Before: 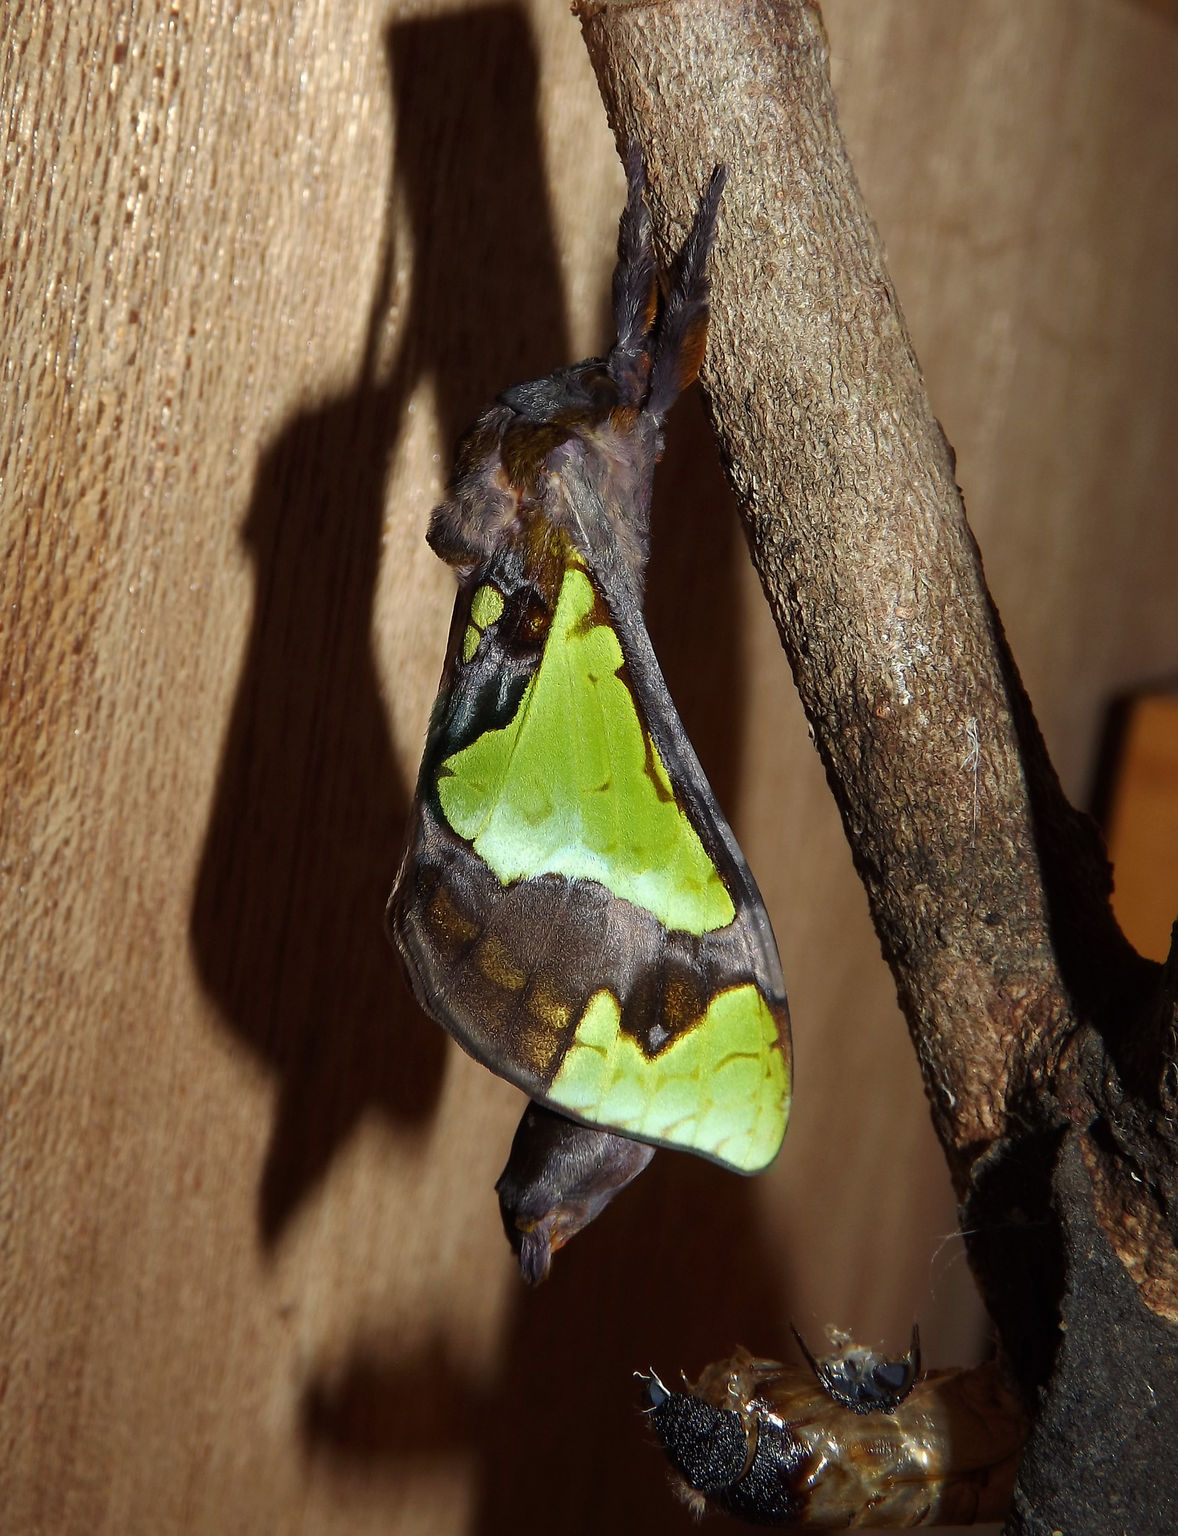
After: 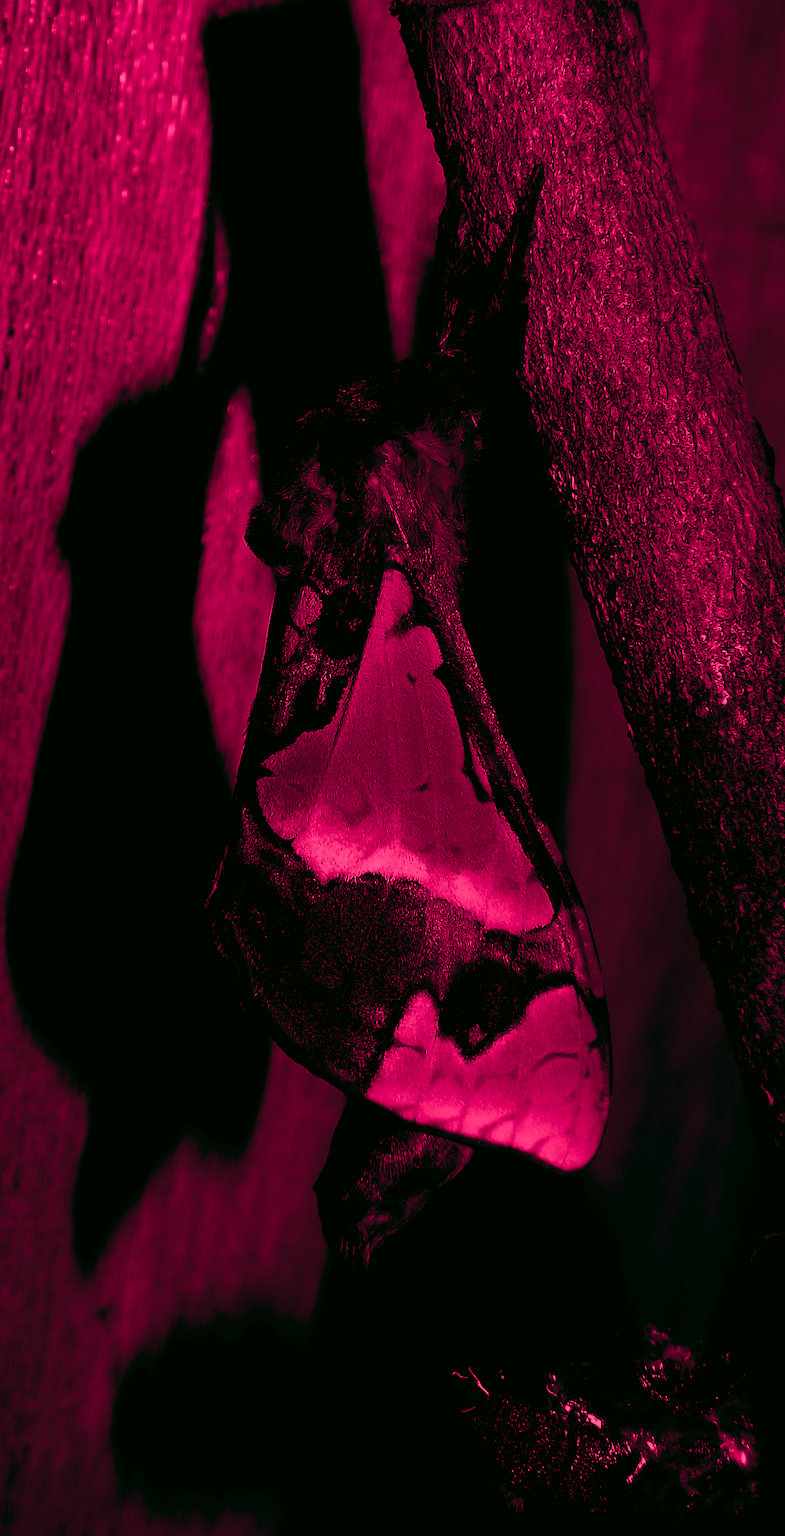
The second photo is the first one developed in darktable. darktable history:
bloom: size 5%, threshold 95%, strength 15%
crop: left 15.419%, right 17.914%
color balance rgb: shadows lift › luminance -18.76%, shadows lift › chroma 35.44%, power › luminance -3.76%, power › hue 142.17°, highlights gain › chroma 7.5%, highlights gain › hue 184.75°, global offset › luminance -0.52%, global offset › chroma 0.91%, global offset › hue 173.36°, shadows fall-off 300%, white fulcrum 2 EV, highlights fall-off 300%, linear chroma grading › shadows 17.19%, linear chroma grading › highlights 61.12%, linear chroma grading › global chroma 50%, hue shift -150.52°, perceptual brilliance grading › global brilliance 12%, mask middle-gray fulcrum 100%, contrast gray fulcrum 38.43%, contrast 35.15%, saturation formula JzAzBz (2021)
exposure: black level correction 0, exposure -0.721 EV, compensate highlight preservation false
color calibration: output gray [0.21, 0.42, 0.37, 0], gray › normalize channels true, illuminant same as pipeline (D50), adaptation XYZ, x 0.346, y 0.359, gamut compression 0
contrast brightness saturation: contrast 0.1, brightness 0.03, saturation 0.09
color correction: highlights a* 4.02, highlights b* 4.98, shadows a* -7.55, shadows b* 4.98
